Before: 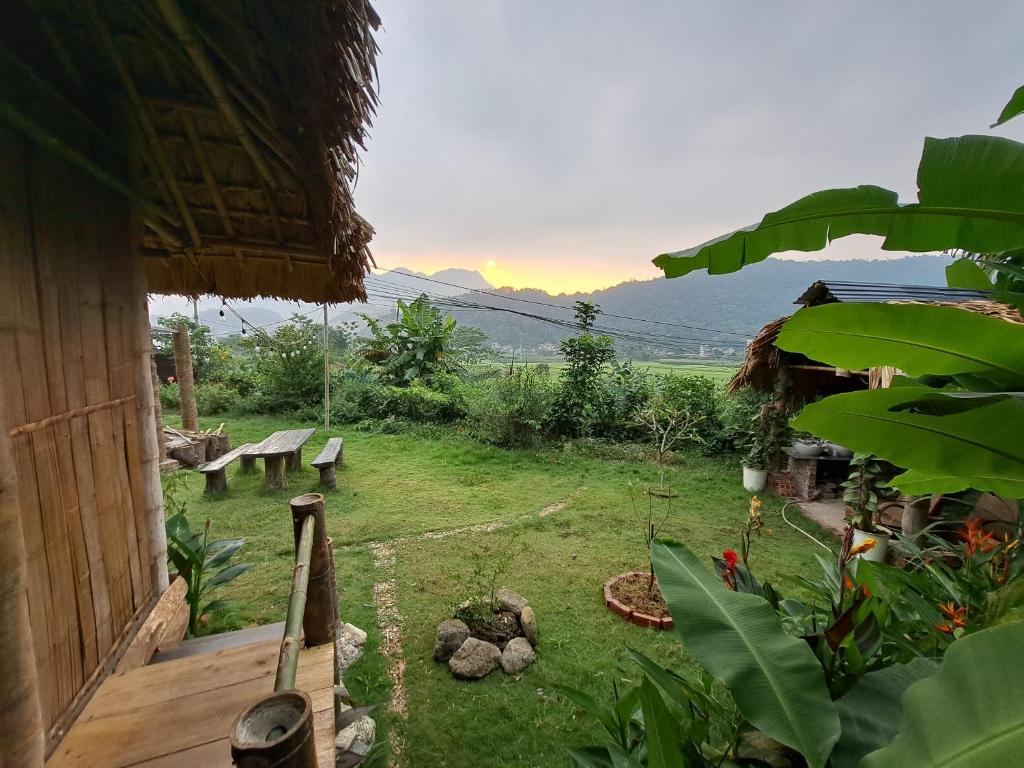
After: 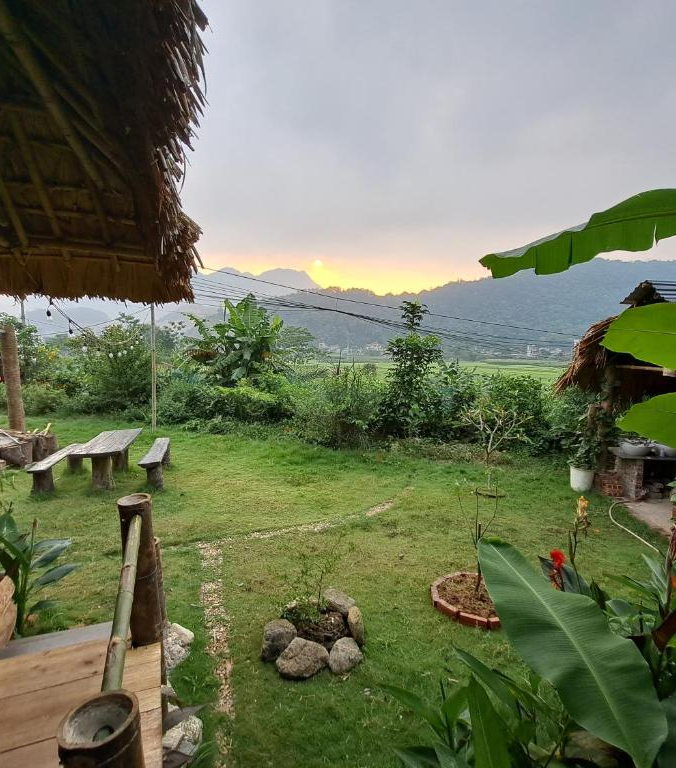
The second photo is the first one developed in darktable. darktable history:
crop: left 16.961%, right 16.956%
